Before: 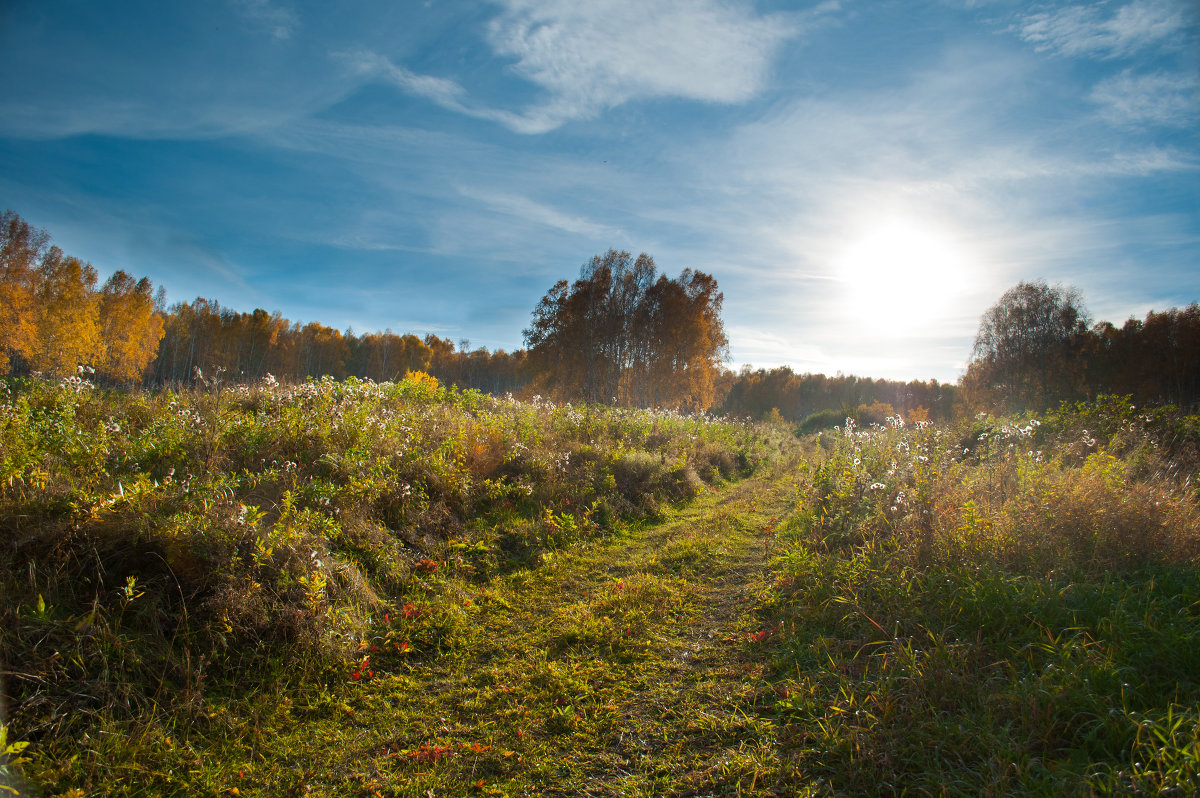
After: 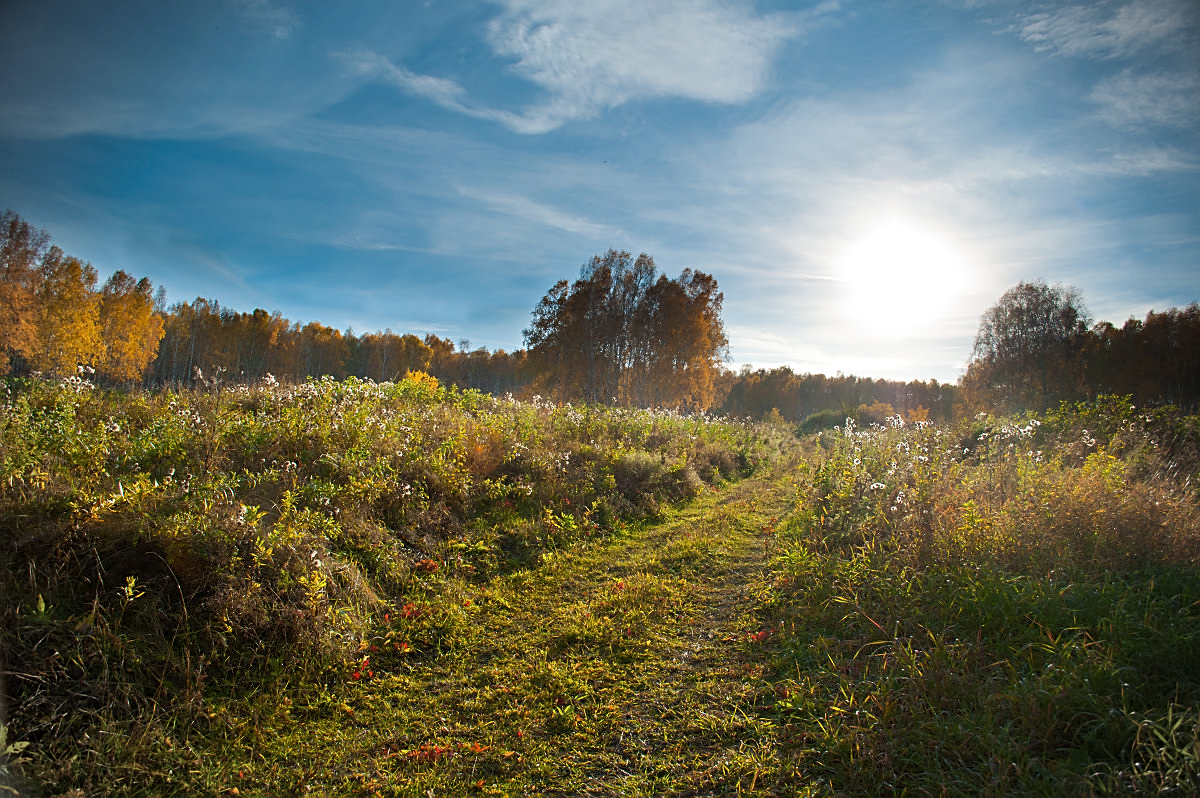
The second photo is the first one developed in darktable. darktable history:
color correction: highlights b* 0.045
sharpen: on, module defaults
vignetting: fall-off start 88.52%, fall-off radius 43.64%, width/height ratio 1.167
